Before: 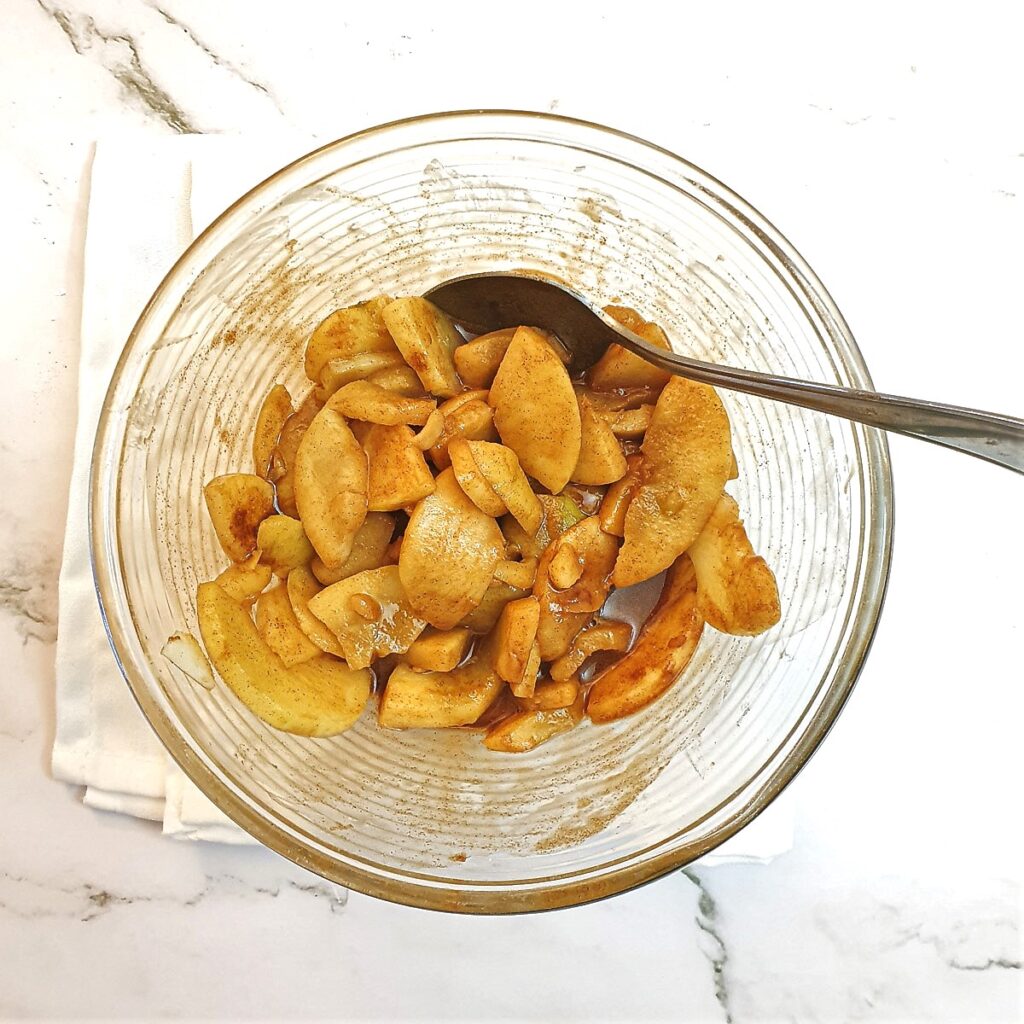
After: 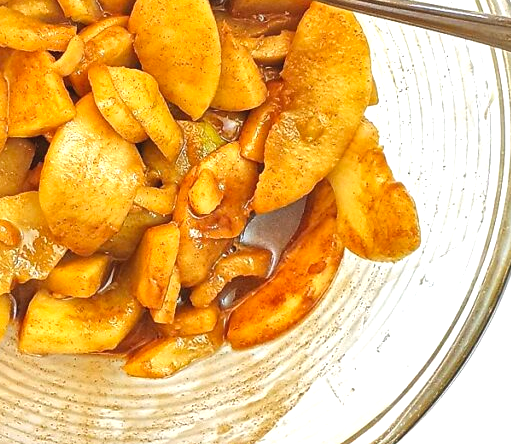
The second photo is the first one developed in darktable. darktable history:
tone equalizer: -8 EV -0.381 EV, -7 EV -0.384 EV, -6 EV -0.343 EV, -5 EV -0.192 EV, -3 EV 0.219 EV, -2 EV 0.342 EV, -1 EV 0.374 EV, +0 EV 0.433 EV, mask exposure compensation -0.498 EV
contrast brightness saturation: brightness 0.092, saturation 0.192
crop: left 35.192%, top 36.584%, right 14.886%, bottom 20.034%
local contrast: mode bilateral grid, contrast 20, coarseness 49, detail 132%, midtone range 0.2
